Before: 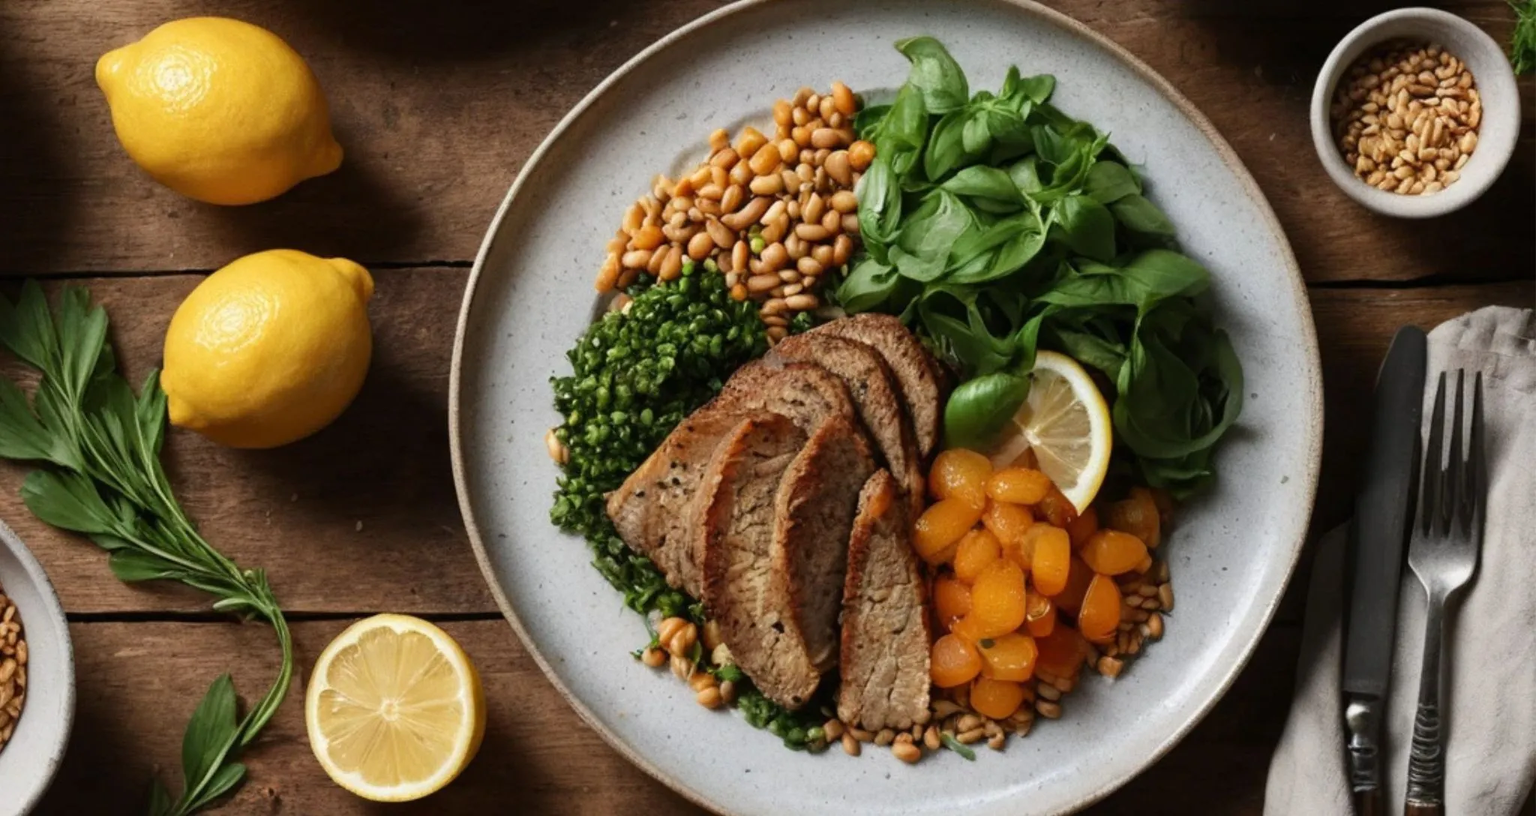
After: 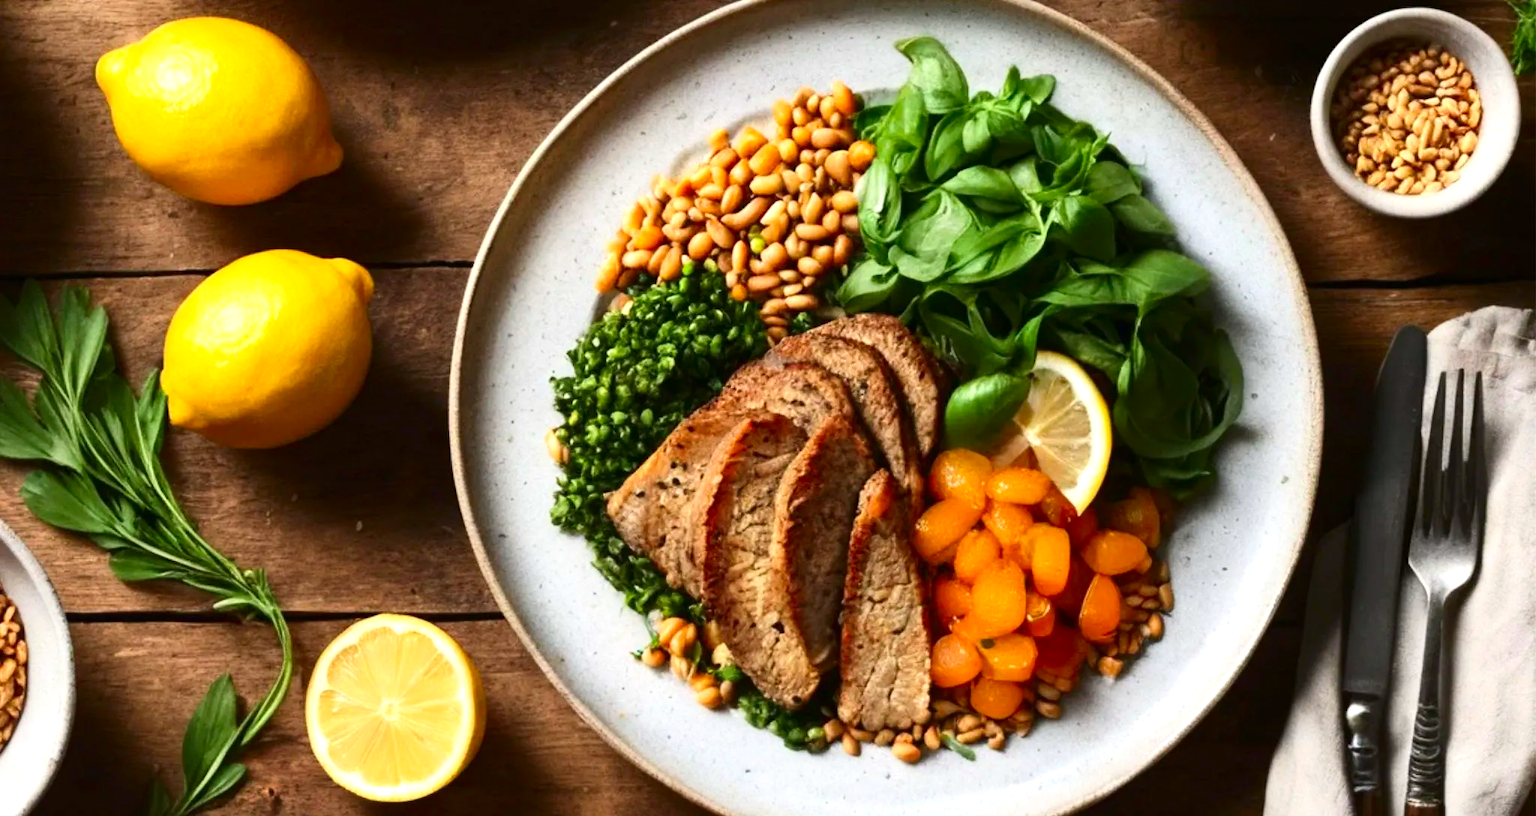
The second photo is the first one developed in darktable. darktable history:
exposure: black level correction 0, exposure 0.68 EV, compensate exposure bias true, compensate highlight preservation false
contrast brightness saturation: contrast 0.18, saturation 0.3
